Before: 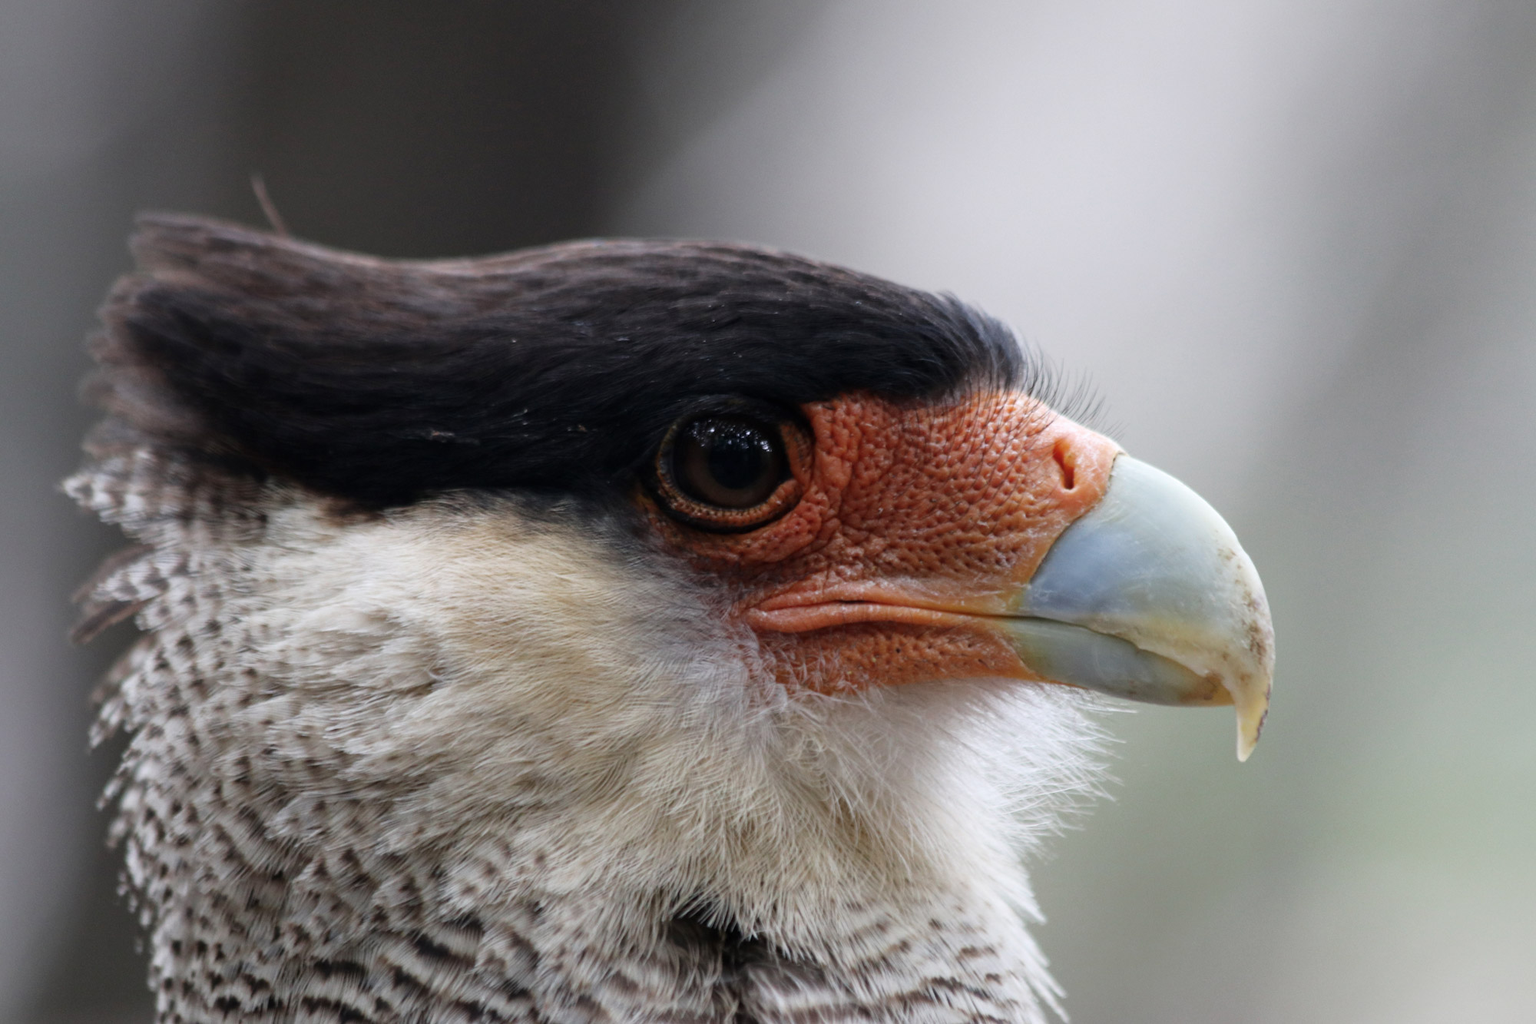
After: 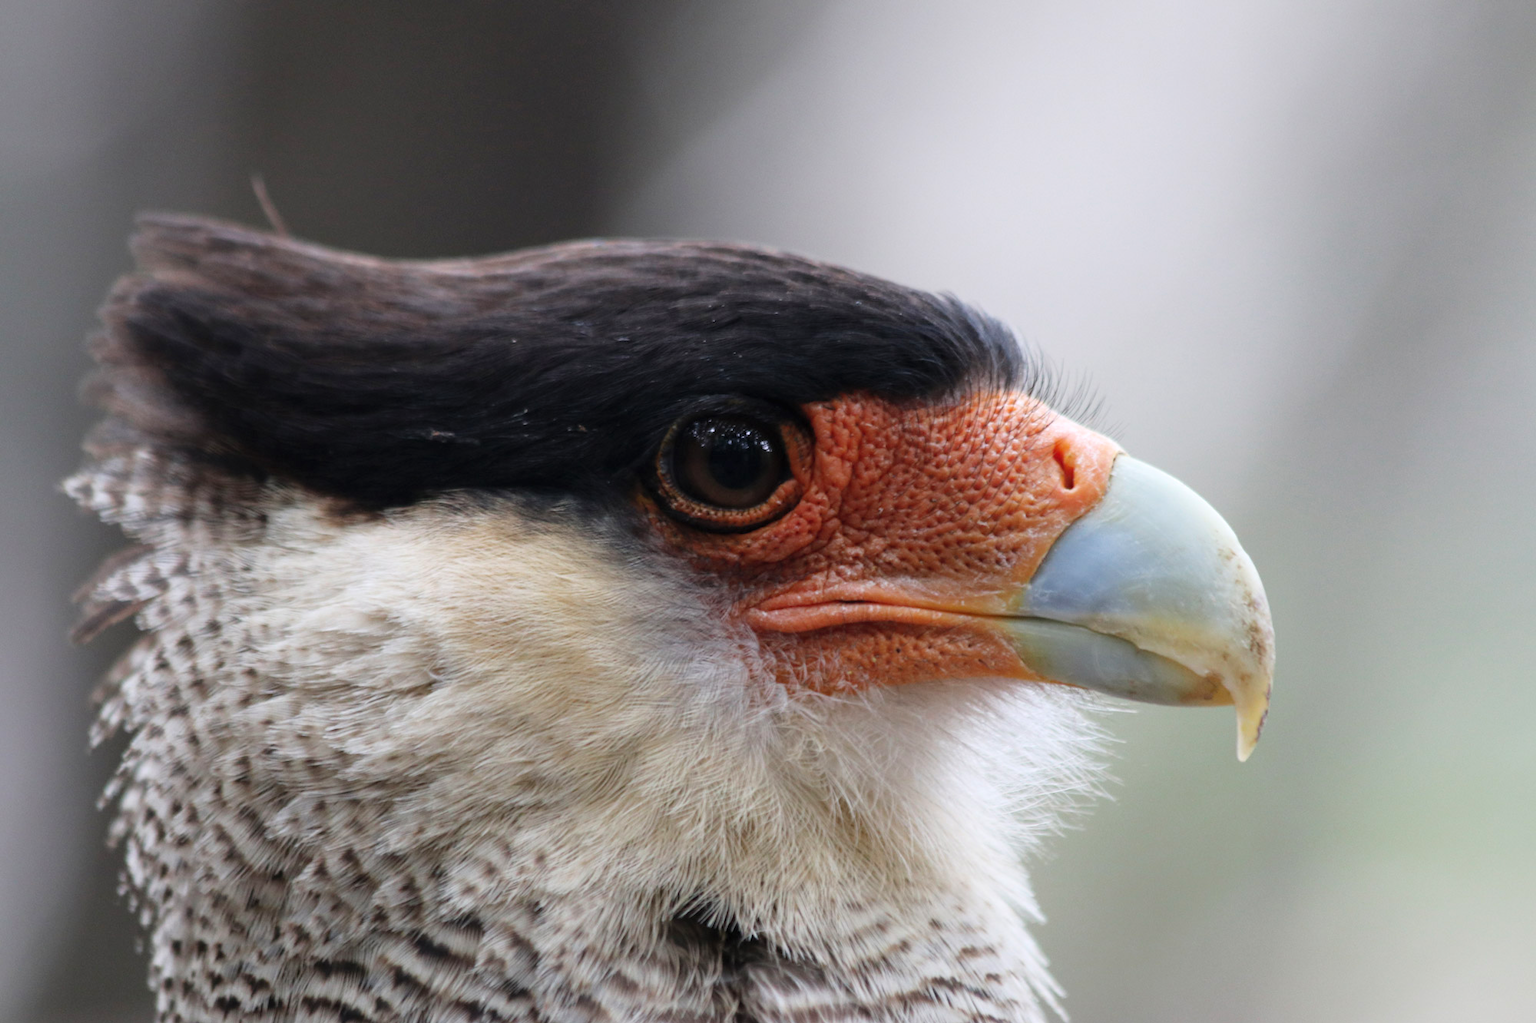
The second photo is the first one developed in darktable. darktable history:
contrast brightness saturation: contrast 0.074, brightness 0.081, saturation 0.179
